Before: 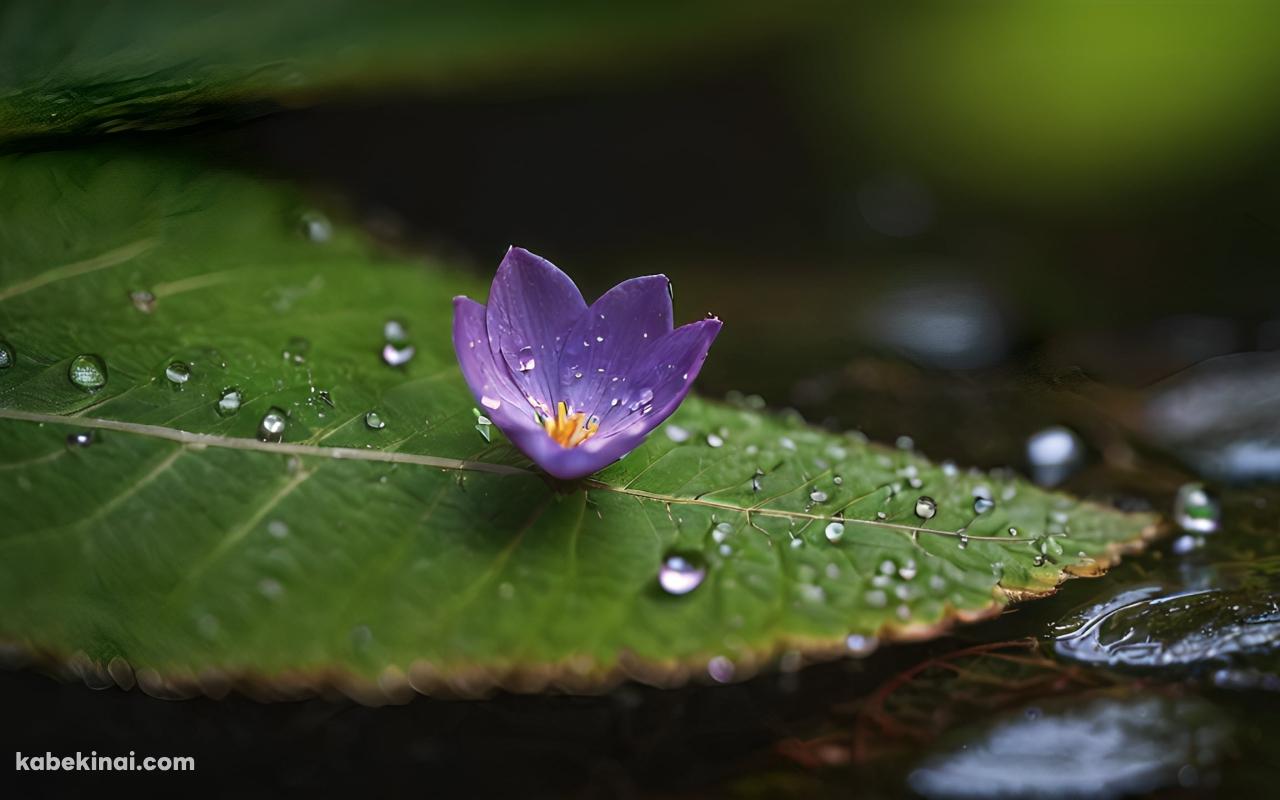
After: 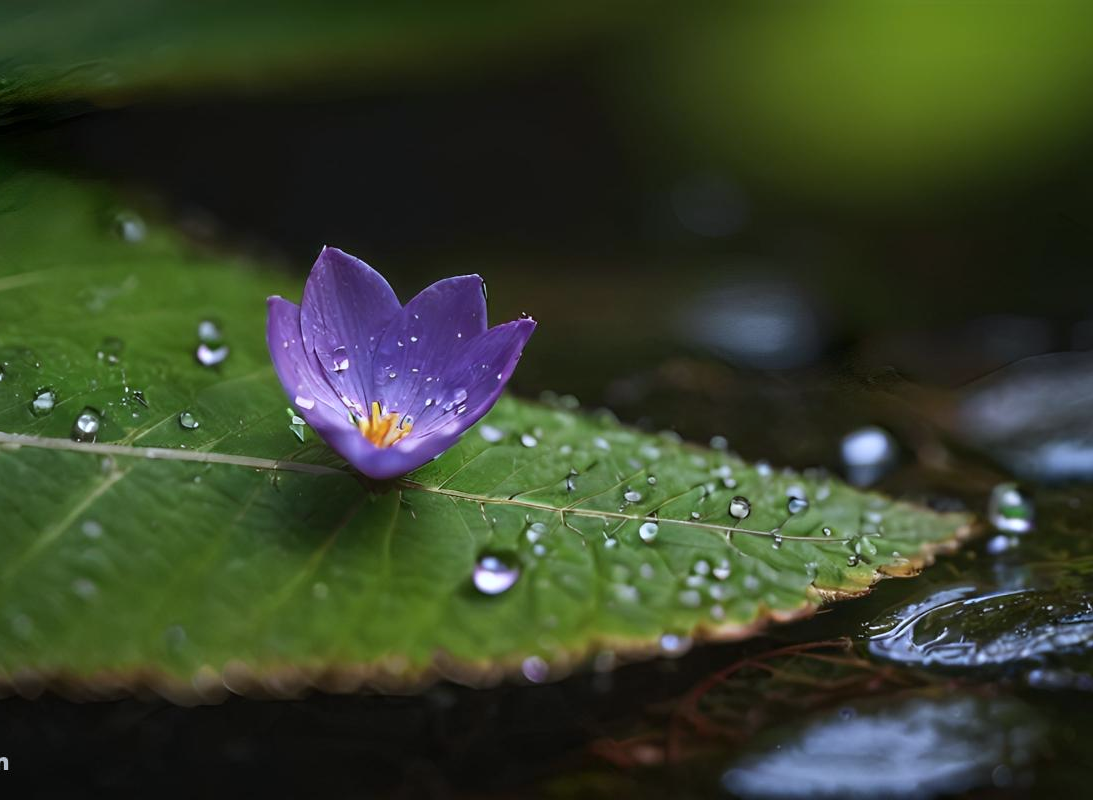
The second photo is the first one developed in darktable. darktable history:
crop and rotate: left 14.584%
white balance: red 0.954, blue 1.079
